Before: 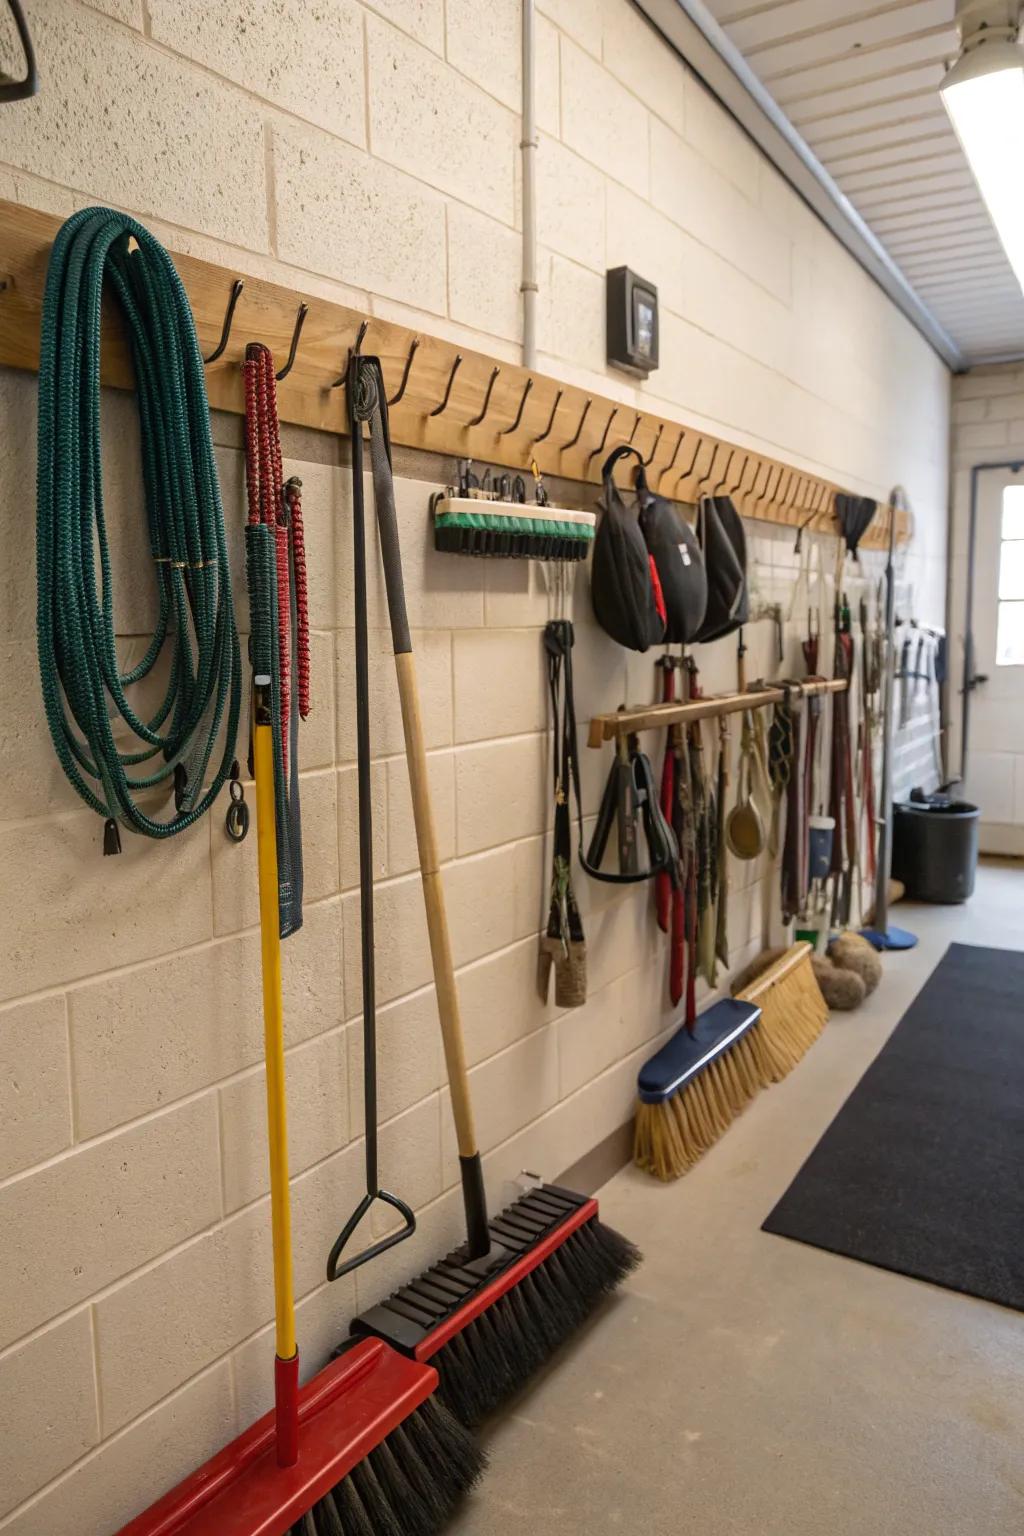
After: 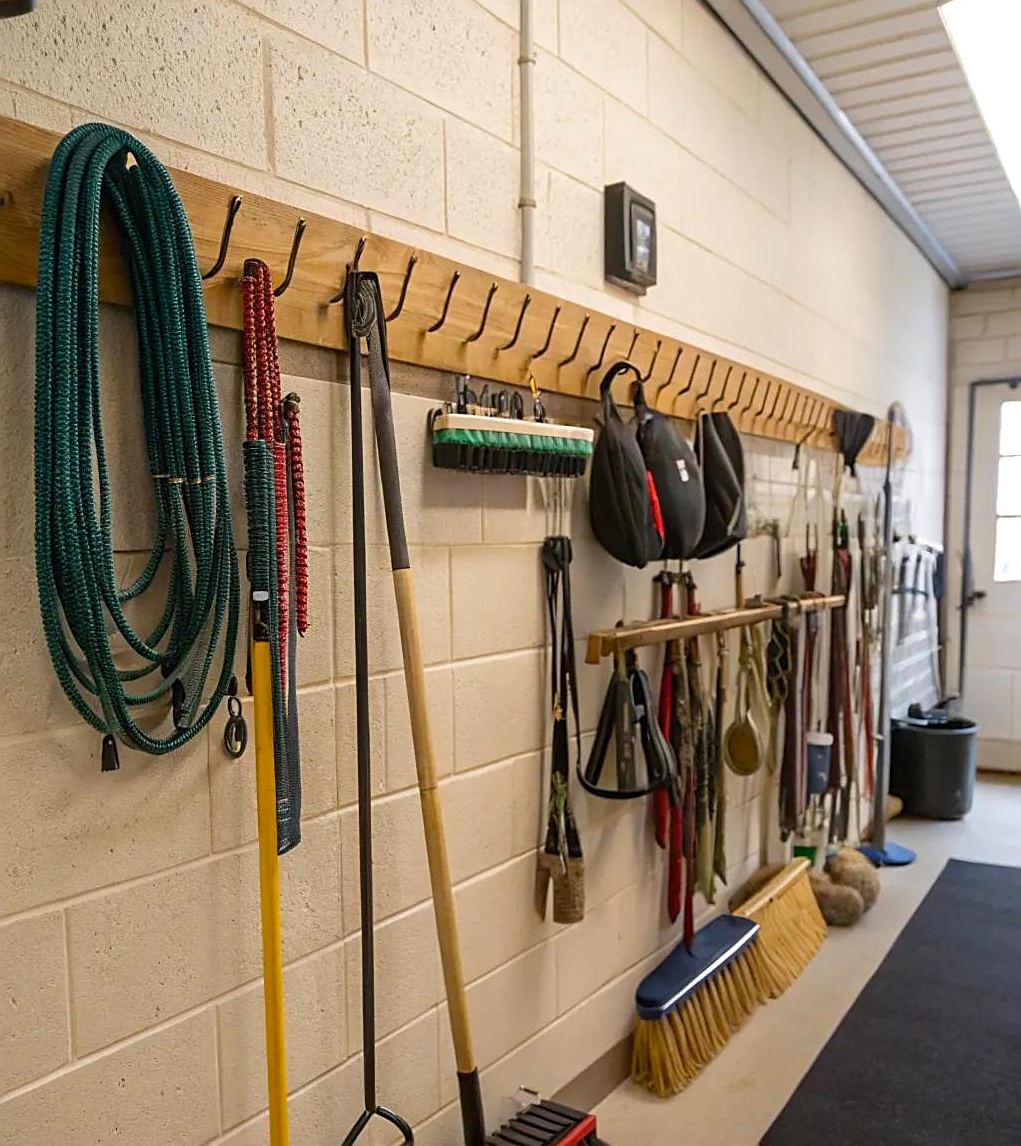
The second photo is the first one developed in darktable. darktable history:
tone equalizer: edges refinement/feathering 500, mask exposure compensation -1.57 EV, preserve details no
color balance rgb: linear chroma grading › global chroma 9.751%, perceptual saturation grading › global saturation 1.171%, perceptual saturation grading › highlights -1.759%, perceptual saturation grading › mid-tones 3.646%, perceptual saturation grading › shadows 7.688%
sharpen: on, module defaults
crop: left 0.287%, top 5.481%, bottom 19.907%
